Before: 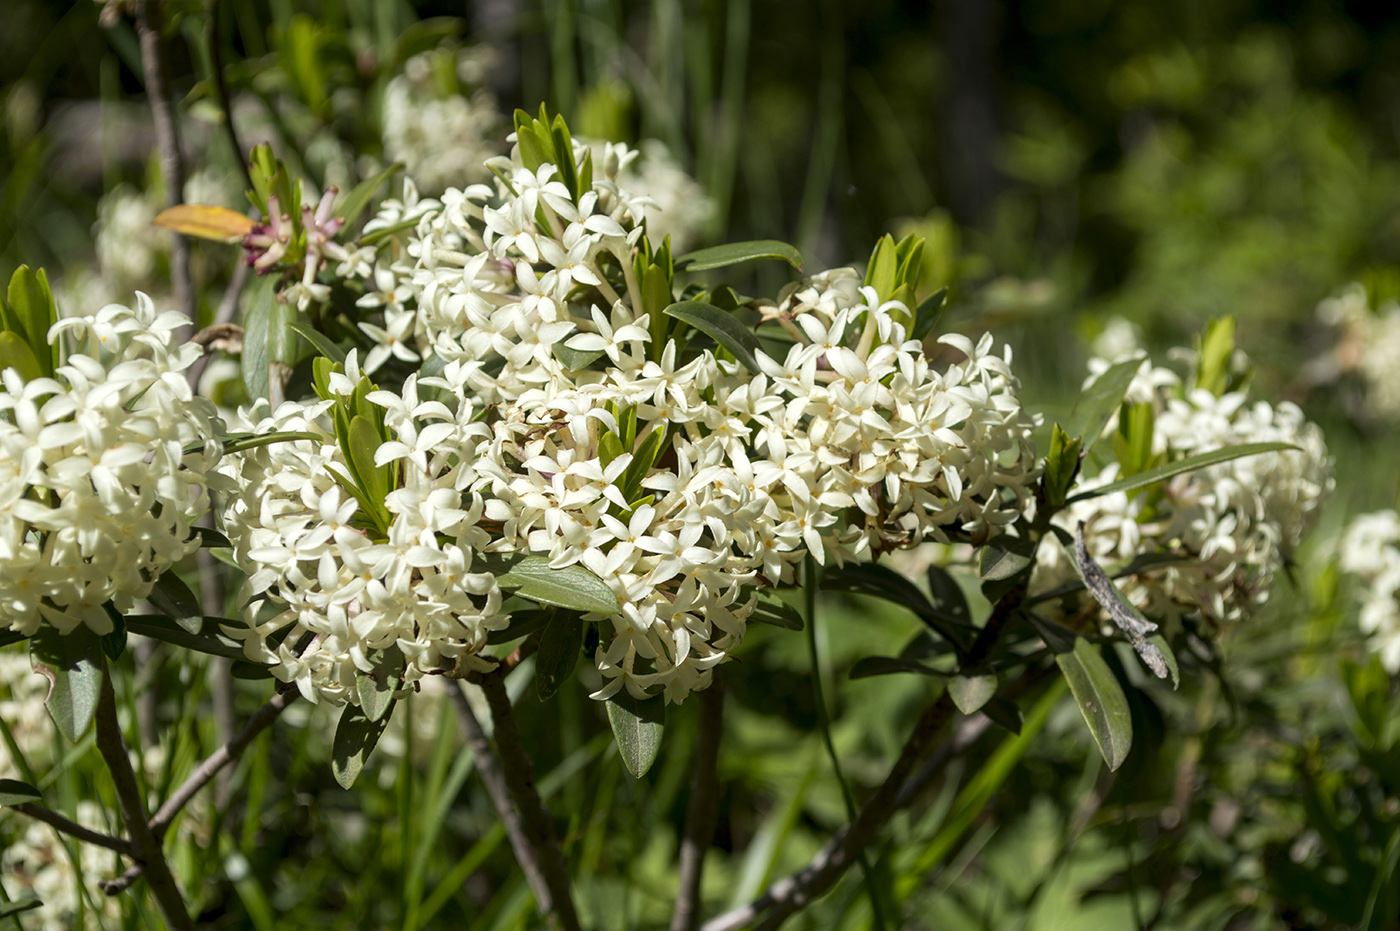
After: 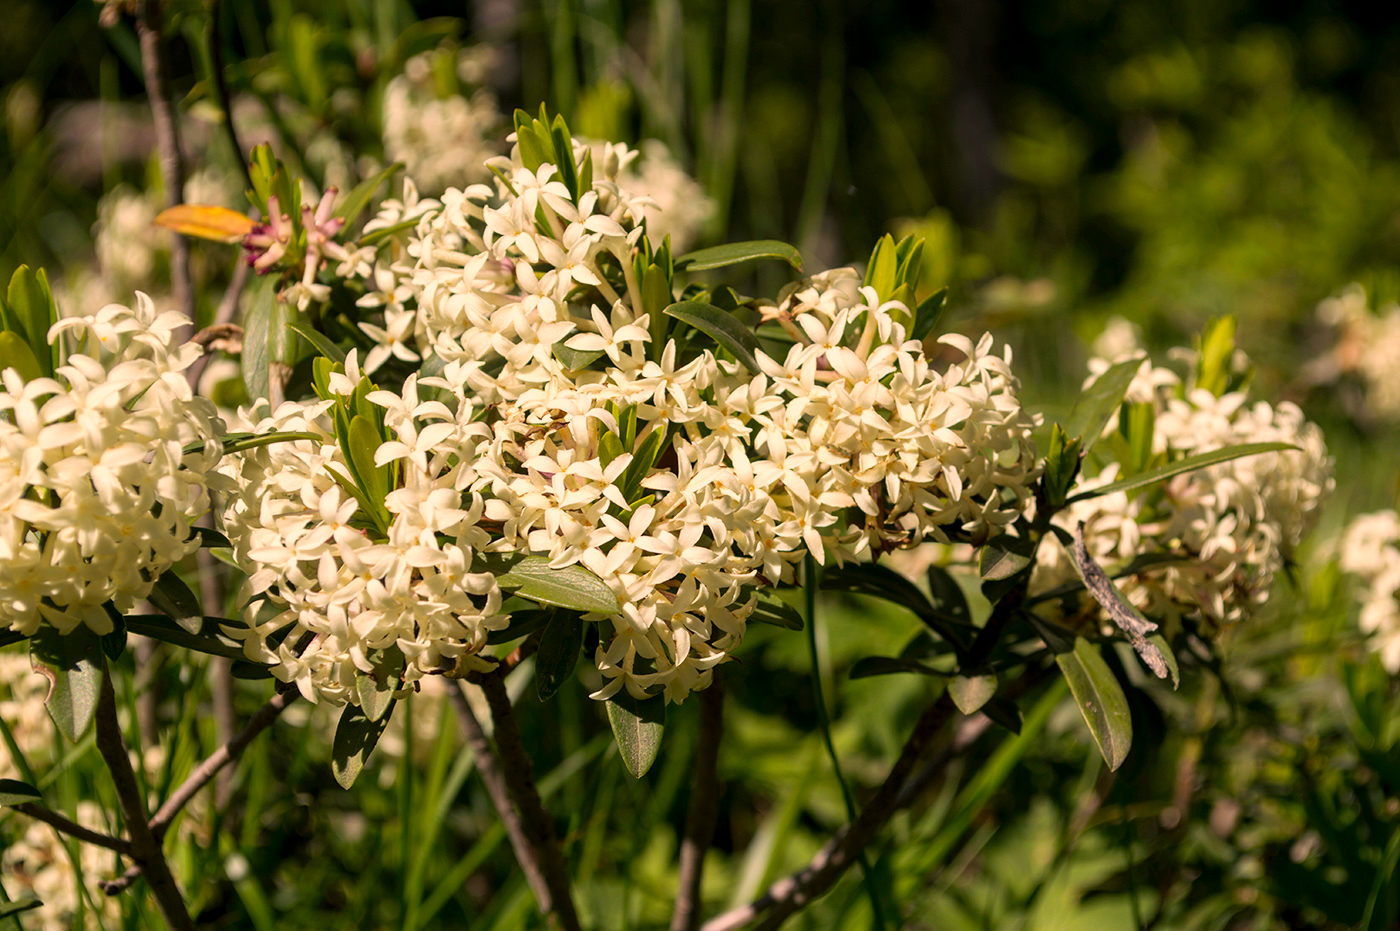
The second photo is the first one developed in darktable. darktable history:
color correction: highlights a* 17.48, highlights b* 19.02
